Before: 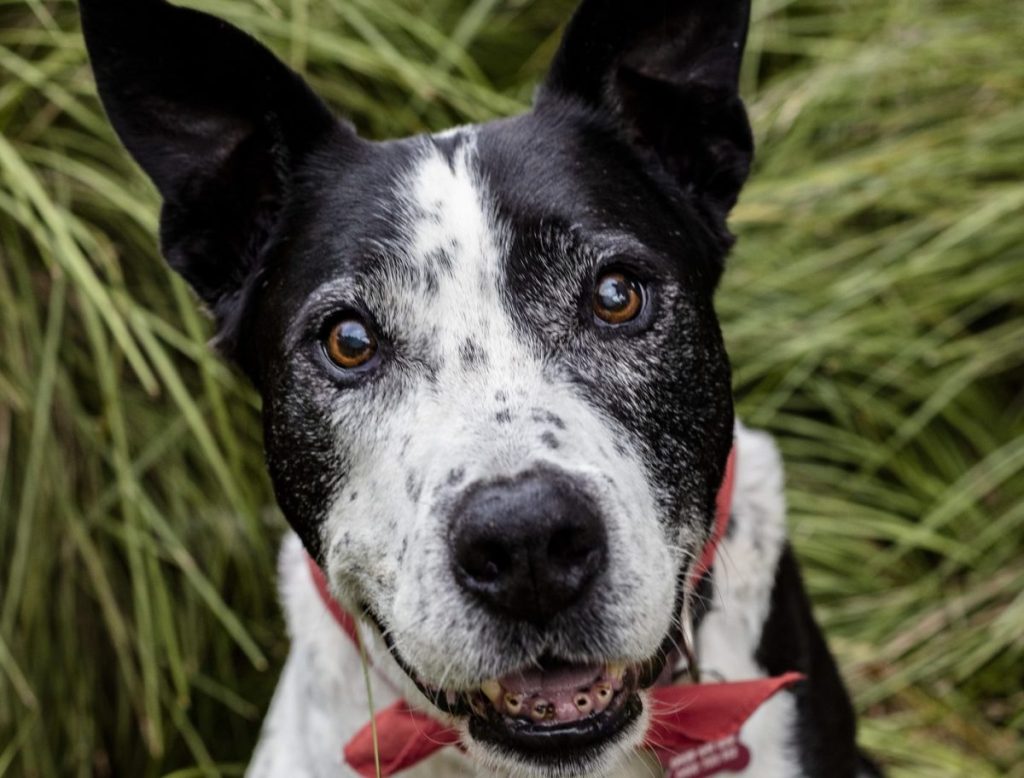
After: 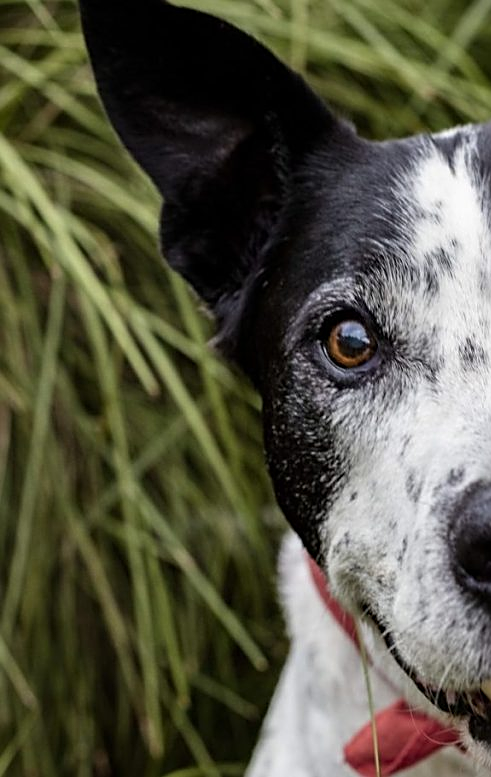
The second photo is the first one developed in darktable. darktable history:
sharpen: on, module defaults
crop and rotate: left 0.044%, top 0%, right 51.93%
